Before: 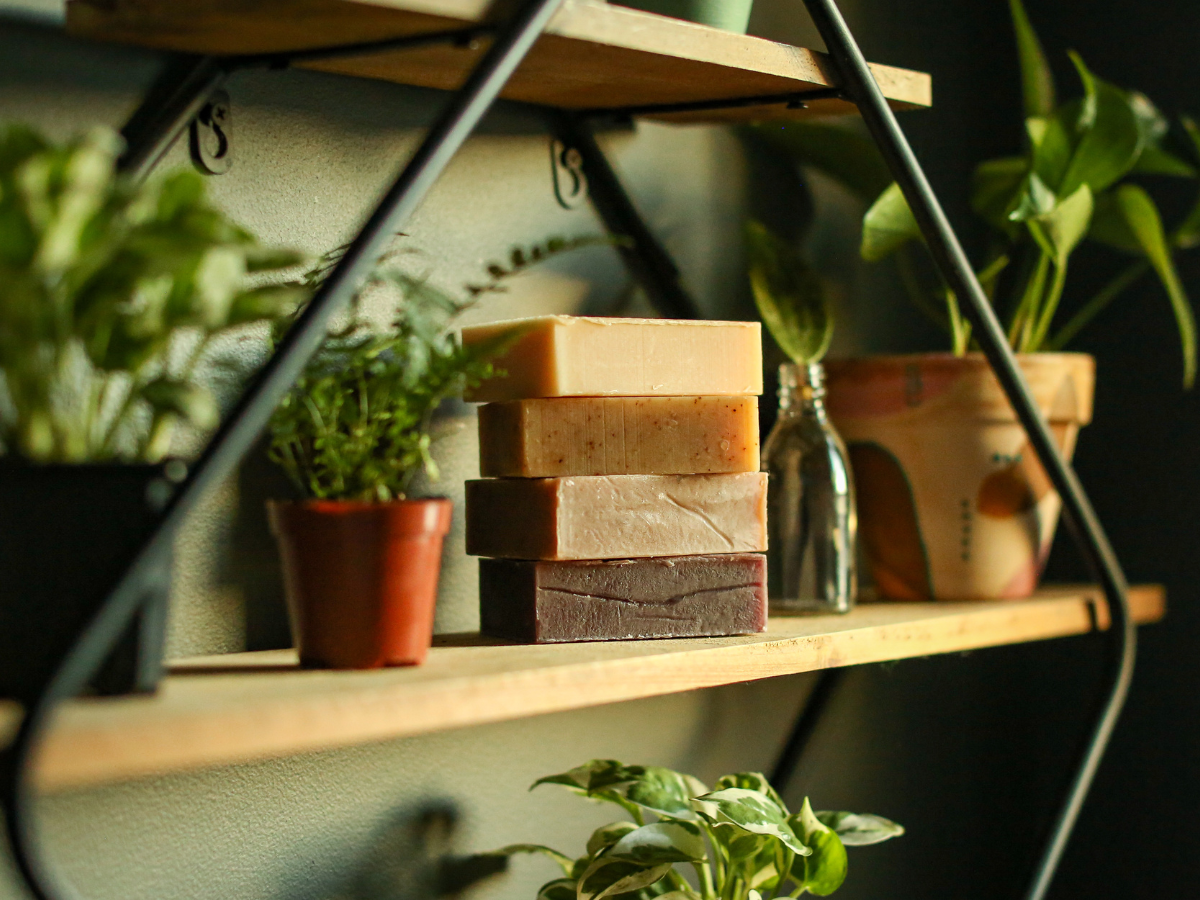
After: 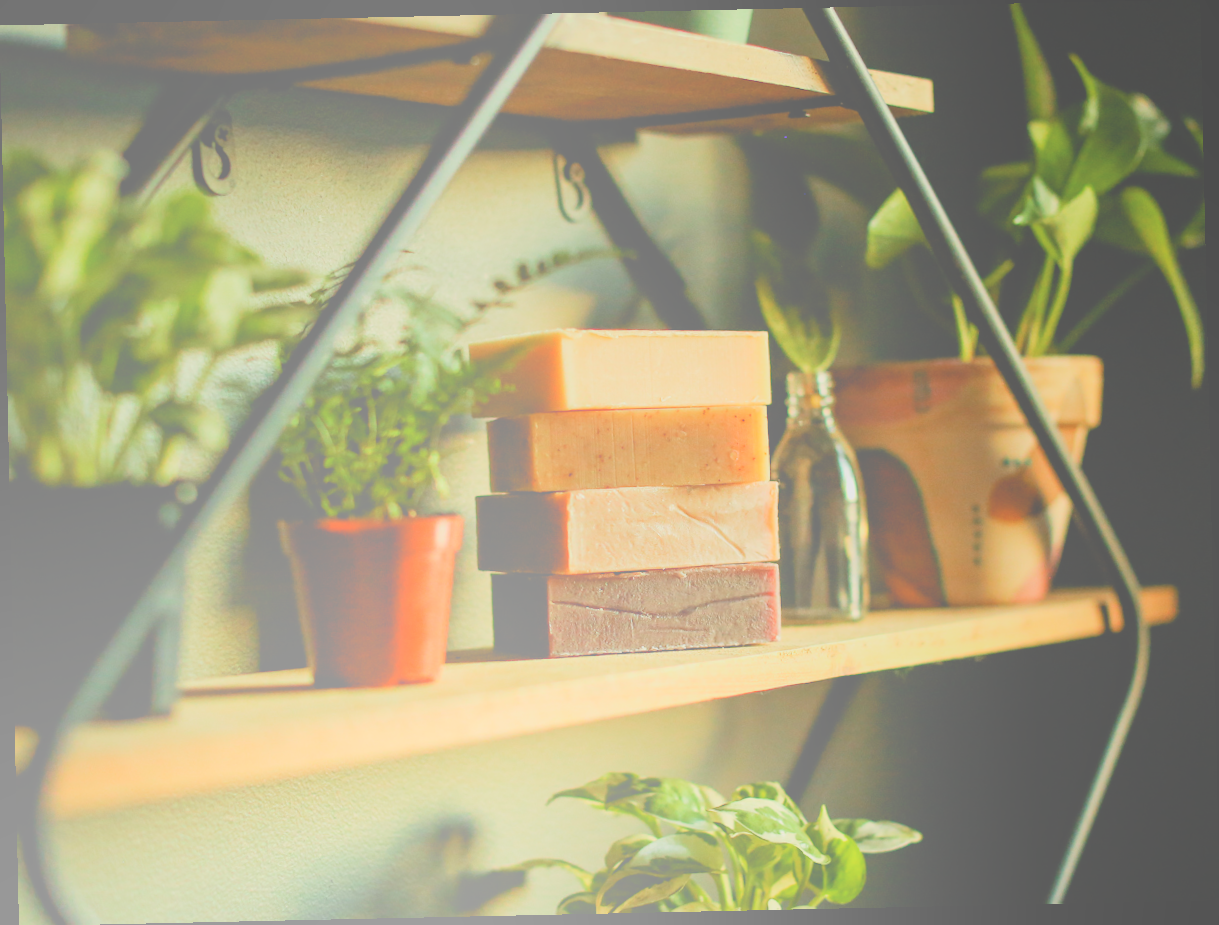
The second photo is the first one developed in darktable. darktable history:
rotate and perspective: rotation -1.24°, automatic cropping off
filmic rgb: black relative exposure -7.65 EV, white relative exposure 4.56 EV, hardness 3.61
bloom: size 70%, threshold 25%, strength 70%
